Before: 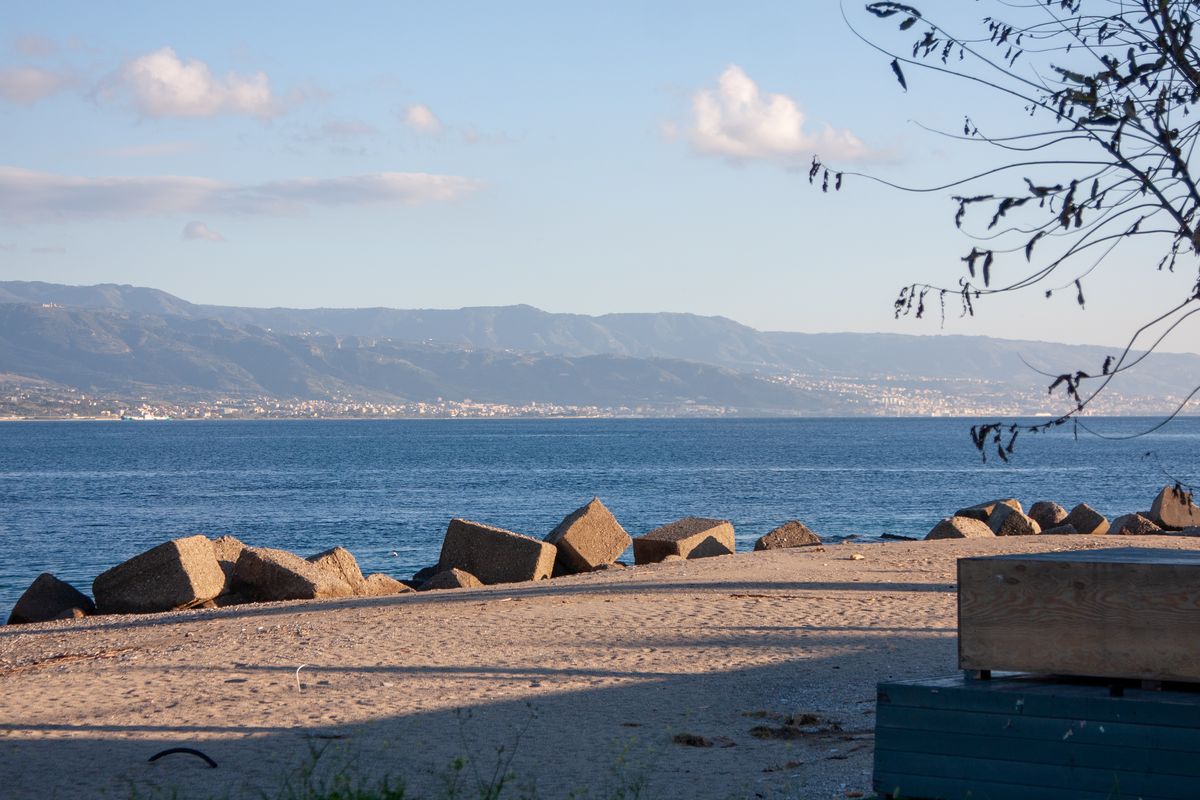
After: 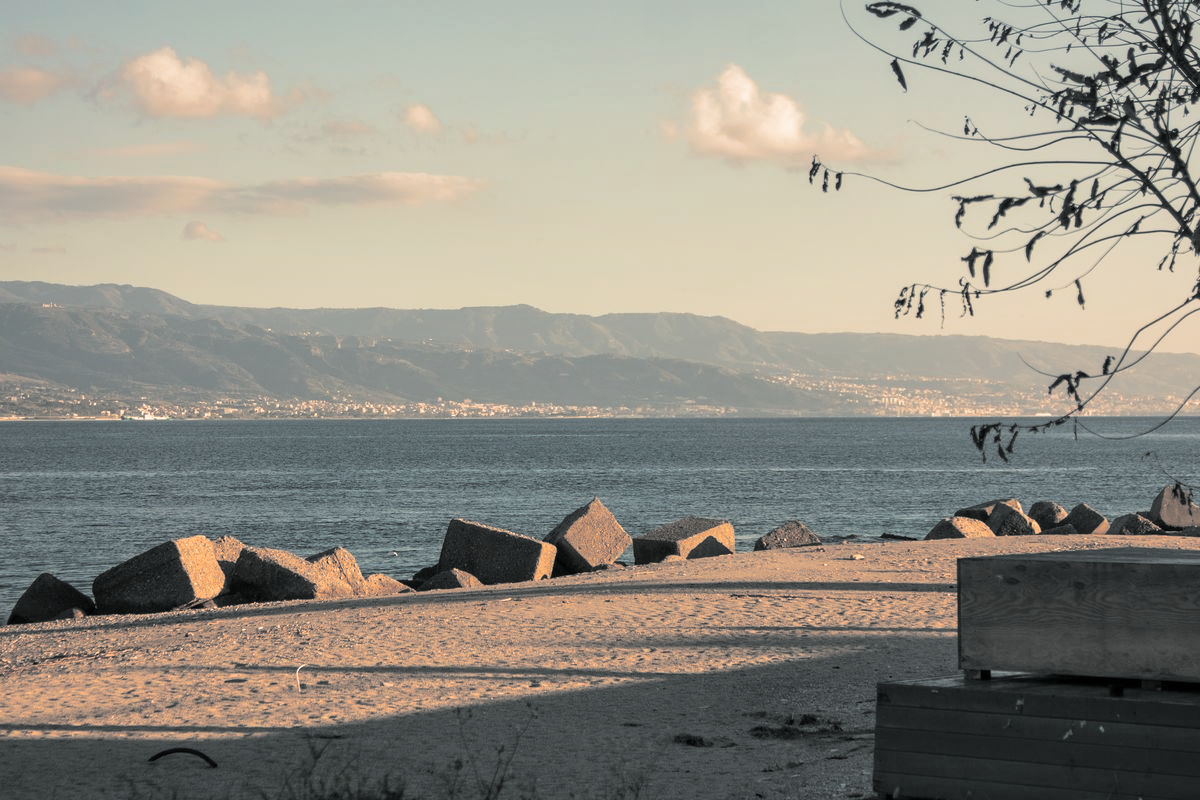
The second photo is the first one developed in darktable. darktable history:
white balance: red 1.123, blue 0.83
split-toning: shadows › hue 190.8°, shadows › saturation 0.05, highlights › hue 54°, highlights › saturation 0.05, compress 0%
shadows and highlights: shadows 37.27, highlights -28.18, soften with gaussian
